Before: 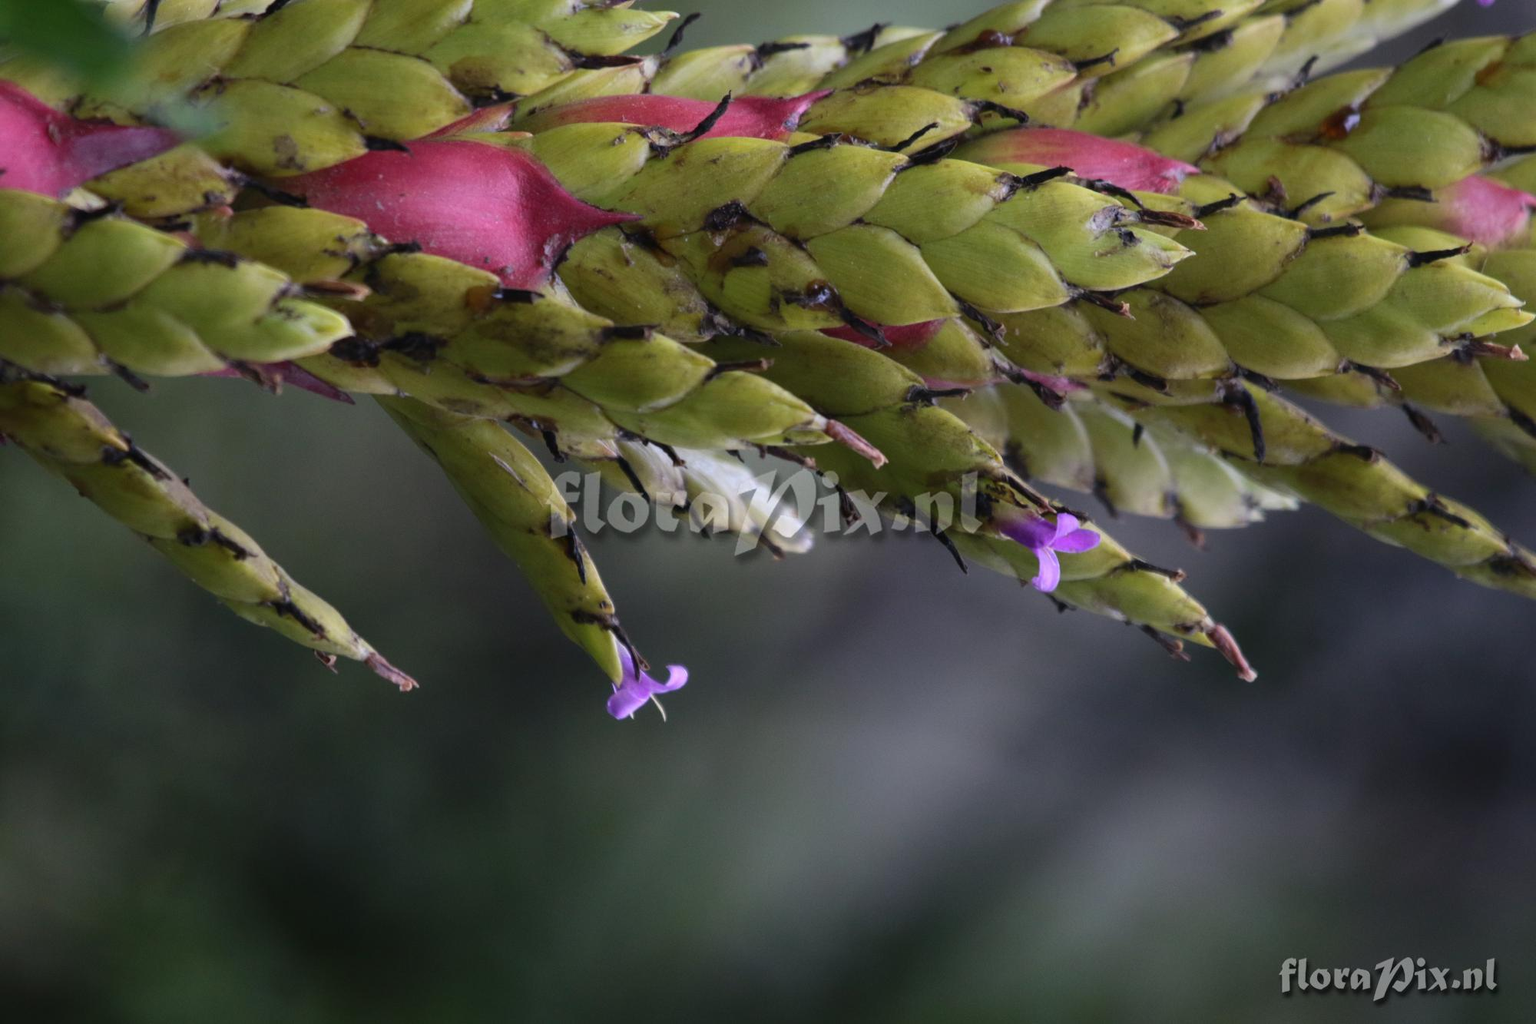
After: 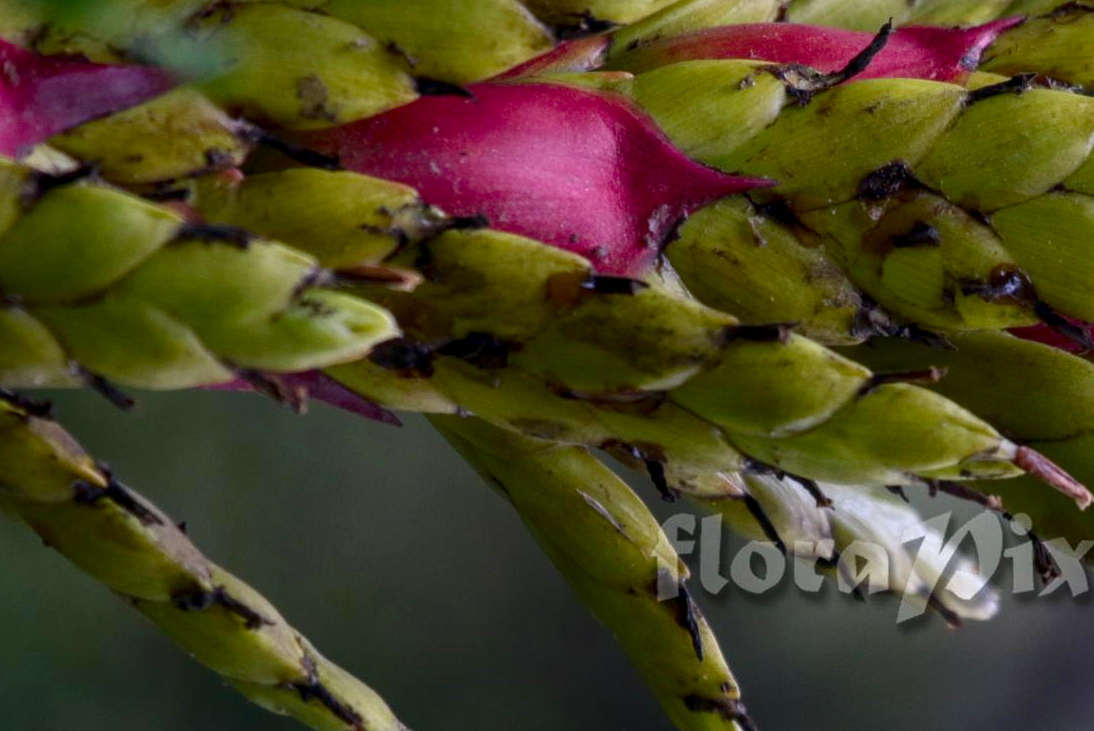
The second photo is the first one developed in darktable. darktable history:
crop and rotate: left 3.047%, top 7.509%, right 42.236%, bottom 37.598%
contrast brightness saturation: brightness -0.09
color balance rgb: perceptual saturation grading › global saturation 20%, perceptual saturation grading › highlights -25%, perceptual saturation grading › shadows 25%
local contrast: on, module defaults
